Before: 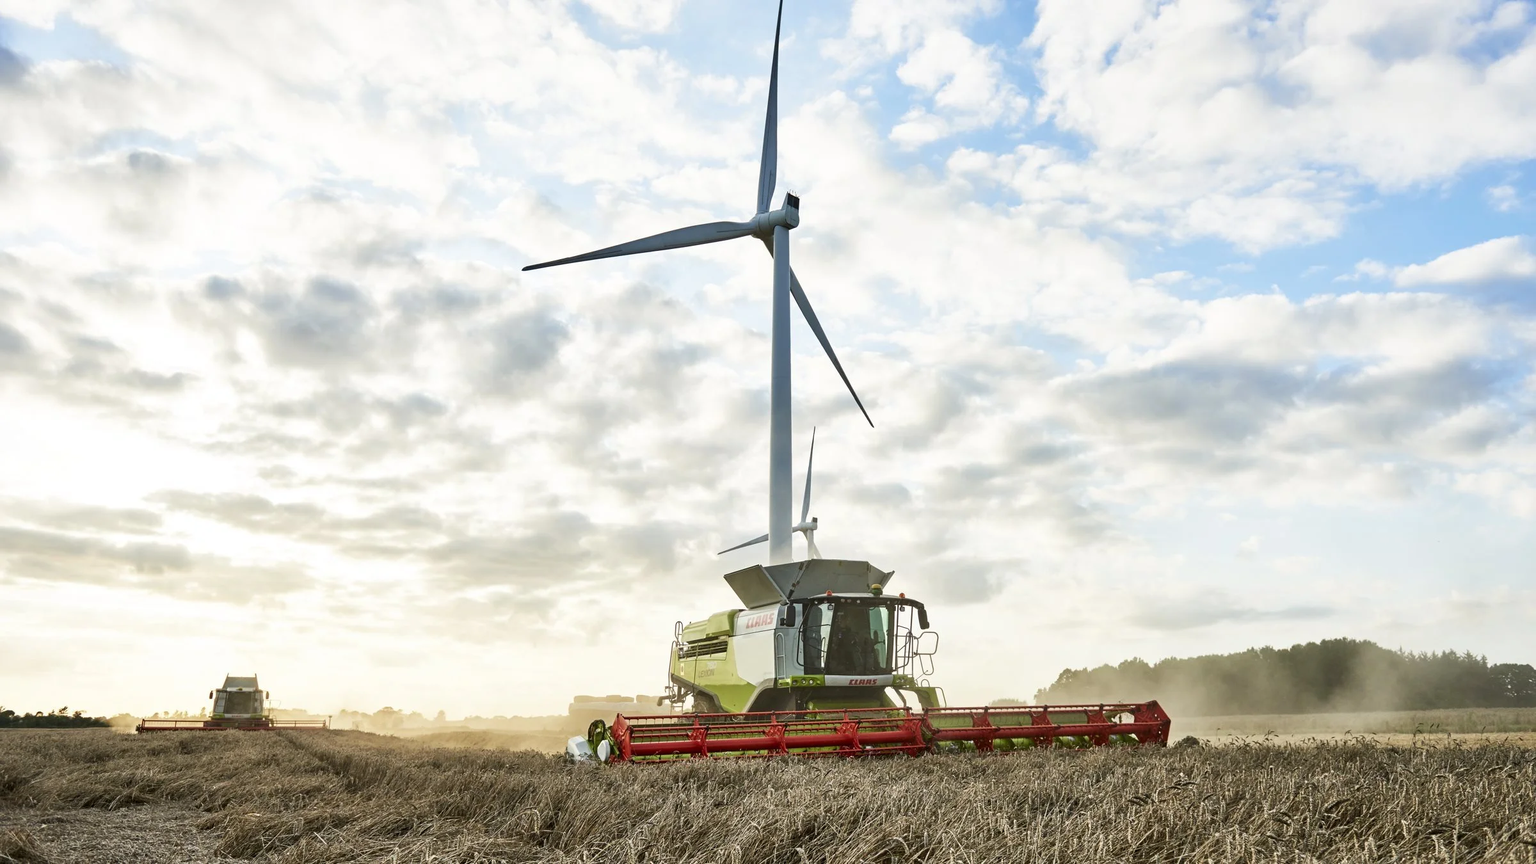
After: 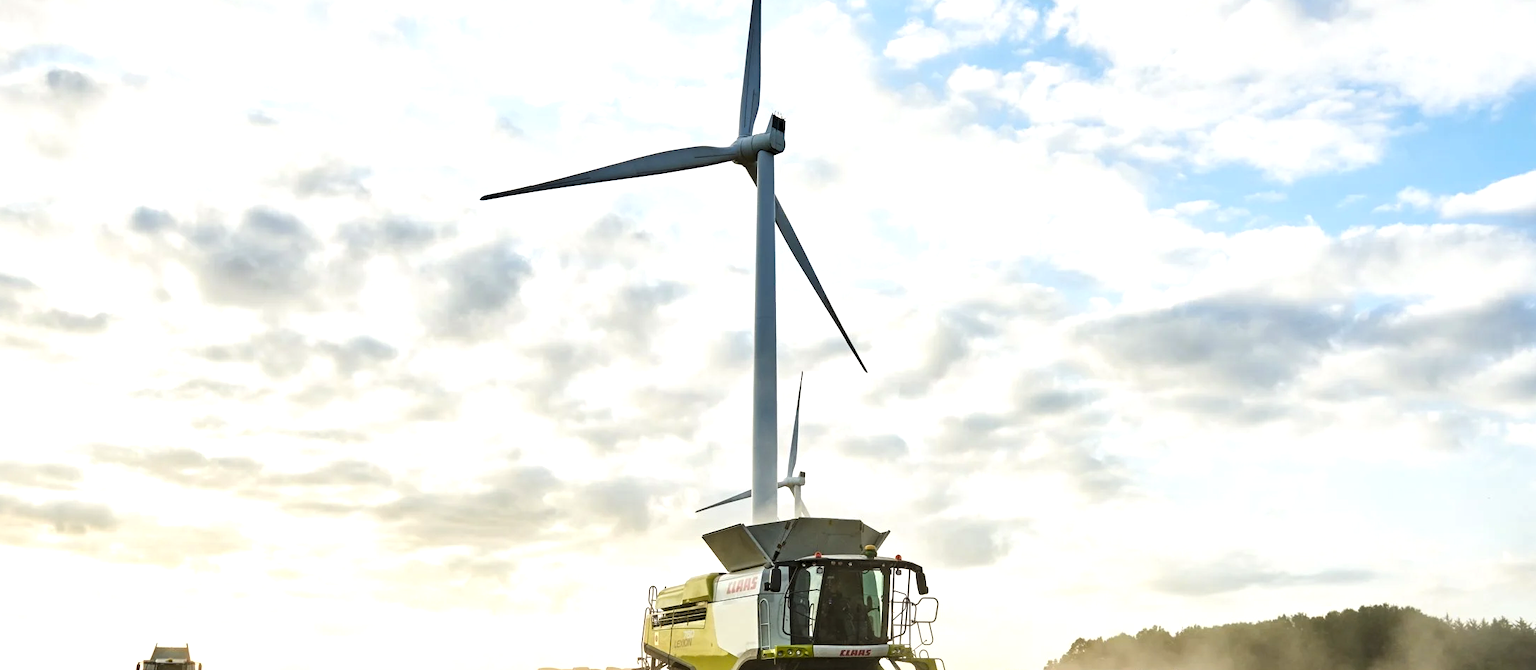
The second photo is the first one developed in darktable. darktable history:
color zones: curves: ch1 [(0.239, 0.552) (0.75, 0.5)]; ch2 [(0.25, 0.462) (0.749, 0.457)]
haze removal: compatibility mode true, adaptive false
crop: left 5.603%, top 10.36%, right 3.521%, bottom 19.051%
levels: black 0.043%, levels [0.062, 0.494, 0.925]
